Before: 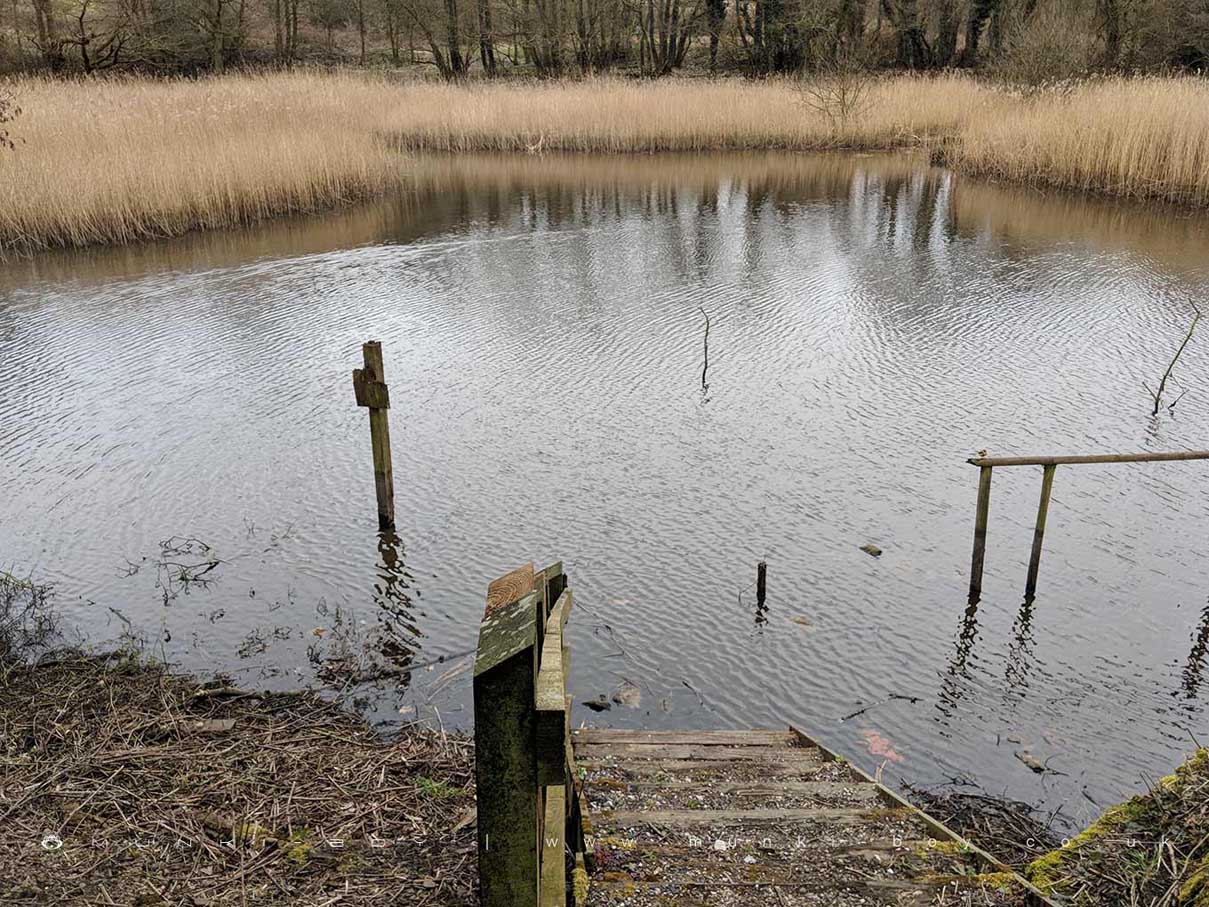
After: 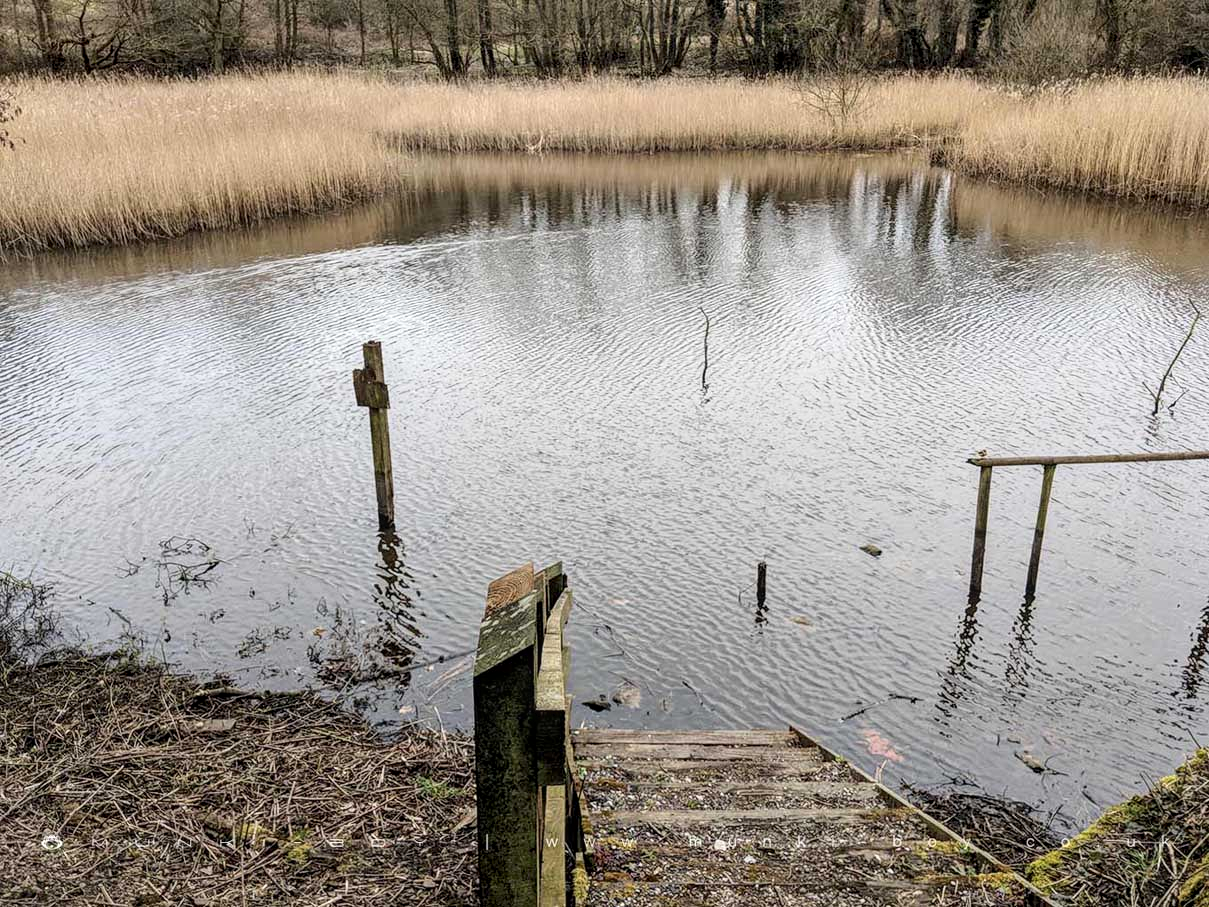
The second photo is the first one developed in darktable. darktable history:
local contrast: detail 130%
tone curve: curves: ch0 [(0, 0) (0.003, 0.019) (0.011, 0.019) (0.025, 0.026) (0.044, 0.043) (0.069, 0.066) (0.1, 0.095) (0.136, 0.133) (0.177, 0.181) (0.224, 0.233) (0.277, 0.302) (0.335, 0.375) (0.399, 0.452) (0.468, 0.532) (0.543, 0.609) (0.623, 0.695) (0.709, 0.775) (0.801, 0.865) (0.898, 0.932) (1, 1)], color space Lab, independent channels, preserve colors none
